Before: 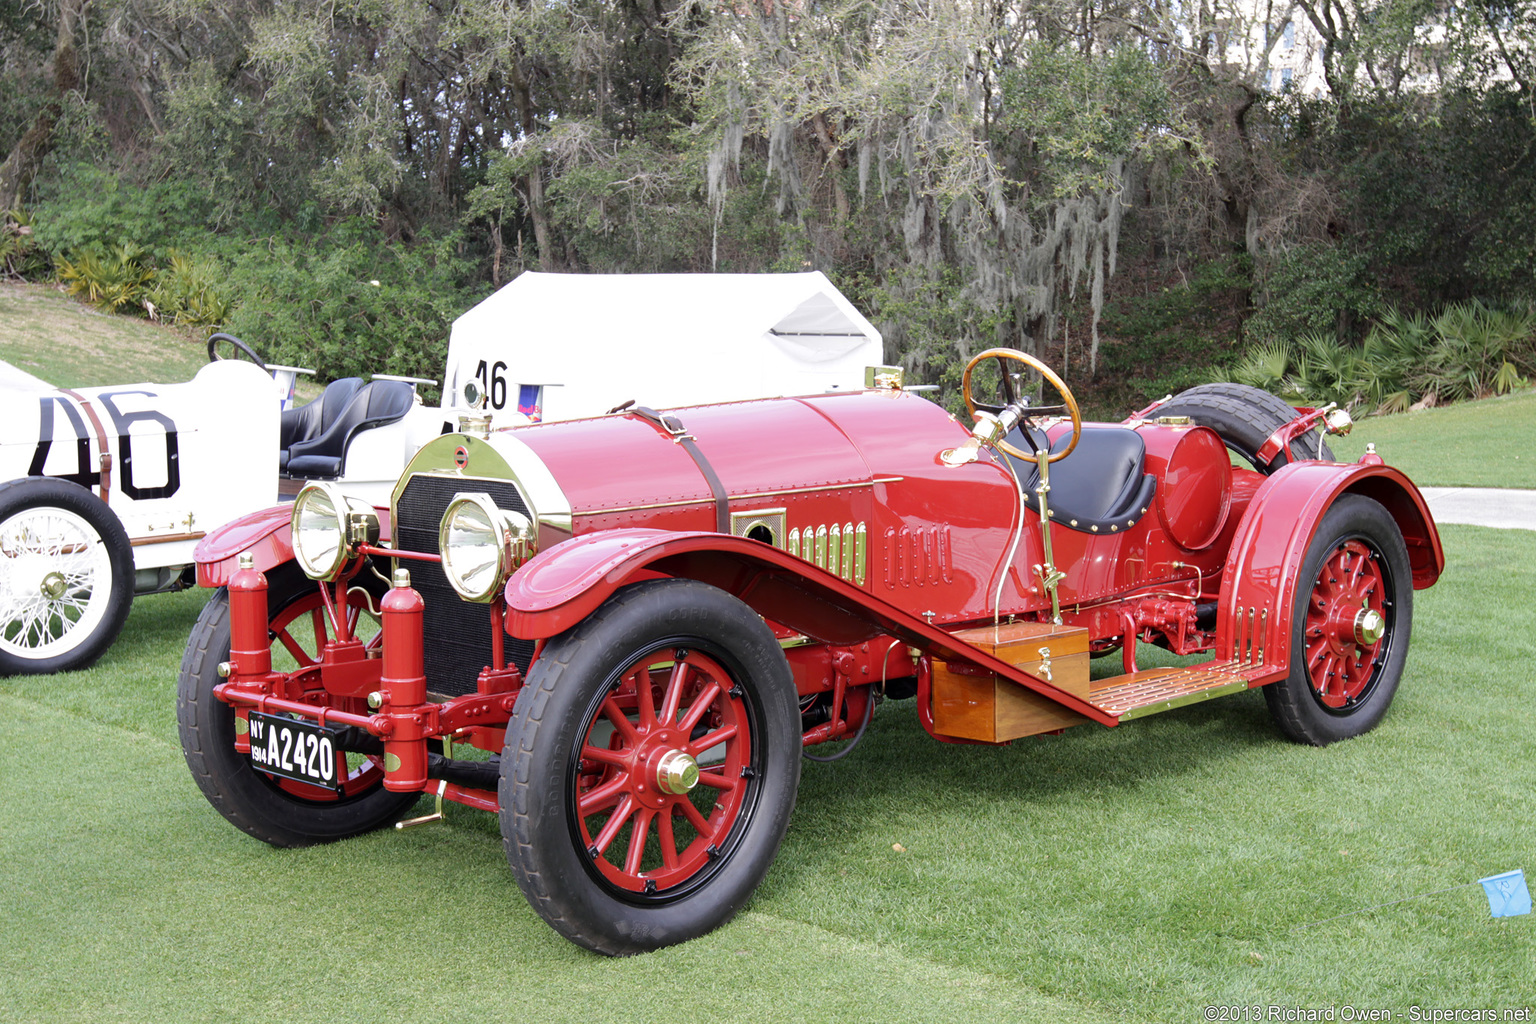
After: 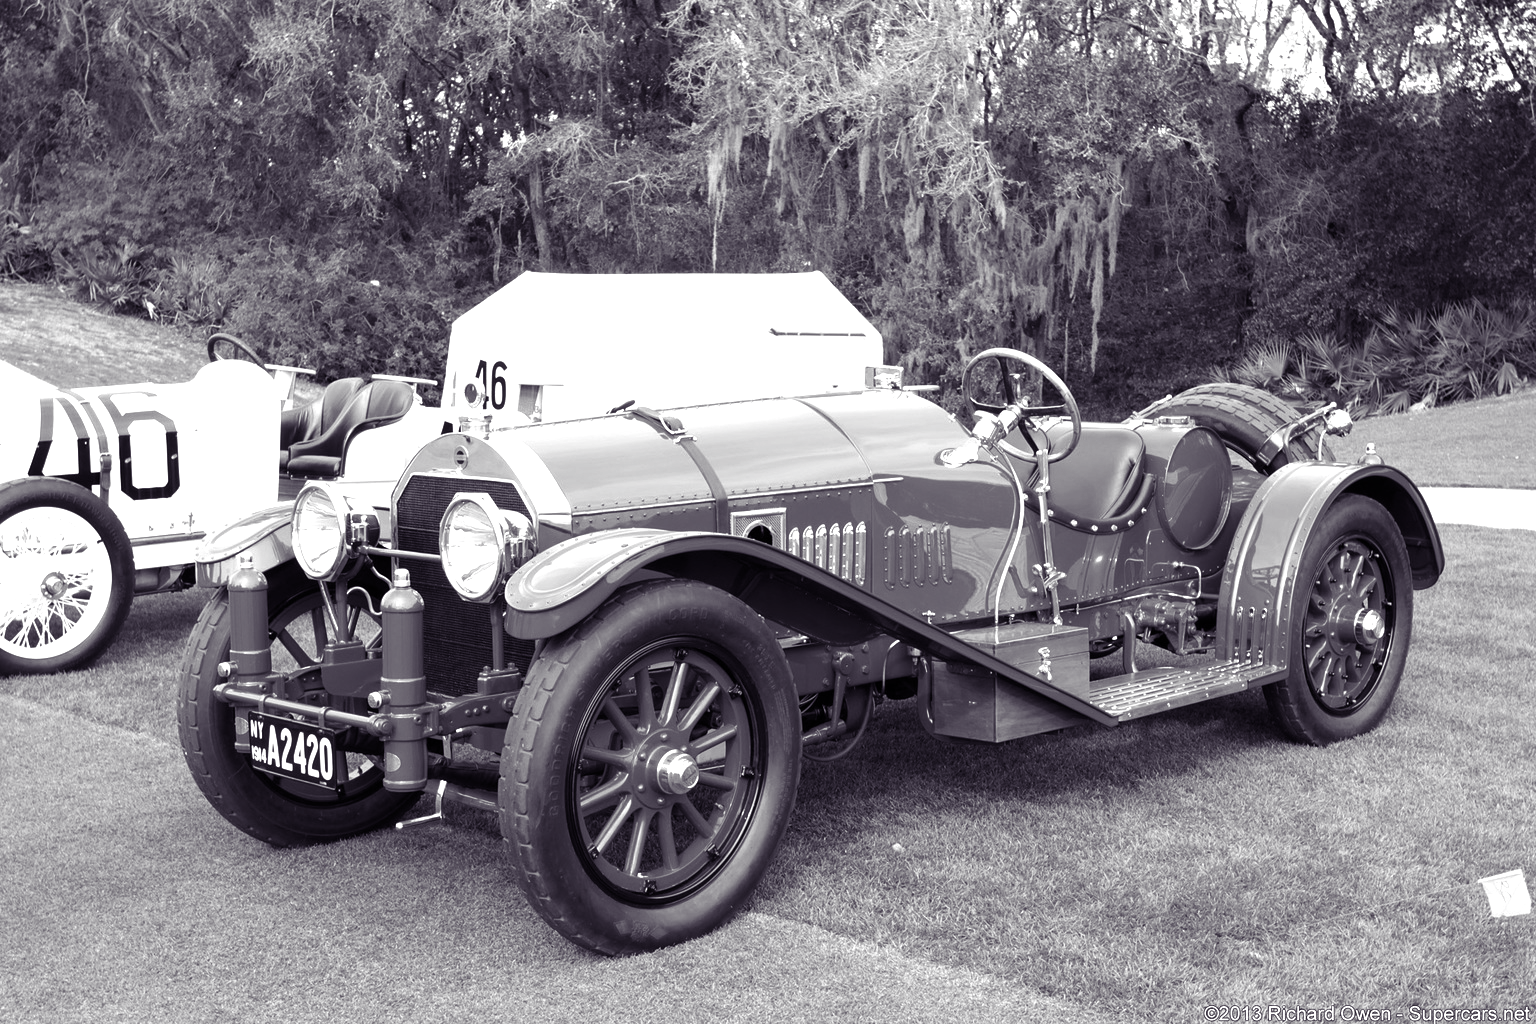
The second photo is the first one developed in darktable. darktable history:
color balance rgb: shadows lift › luminance -21.967%, shadows lift › chroma 8.979%, shadows lift › hue 286.09°, linear chroma grading › global chroma 41.804%, perceptual saturation grading › global saturation 25.509%, perceptual brilliance grading › highlights 16.403%, perceptual brilliance grading › shadows -14.608%
color calibration: output gray [0.21, 0.42, 0.37, 0], gray › normalize channels true, illuminant same as pipeline (D50), adaptation none (bypass), x 0.332, y 0.335, temperature 5009.48 K, gamut compression 0.006
